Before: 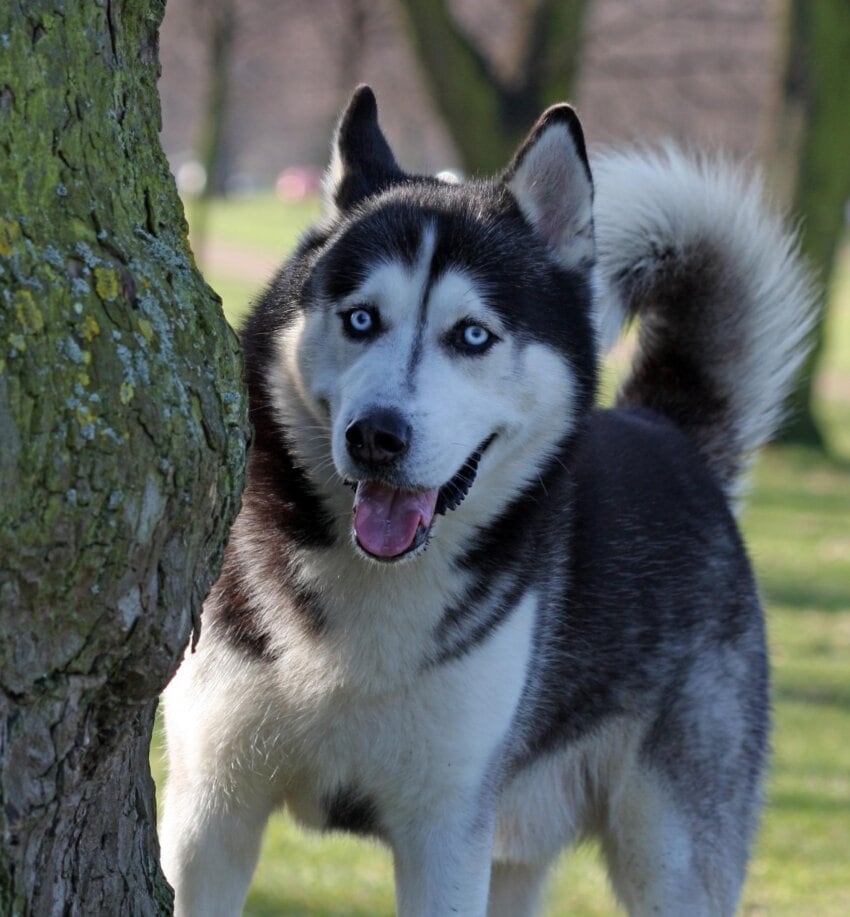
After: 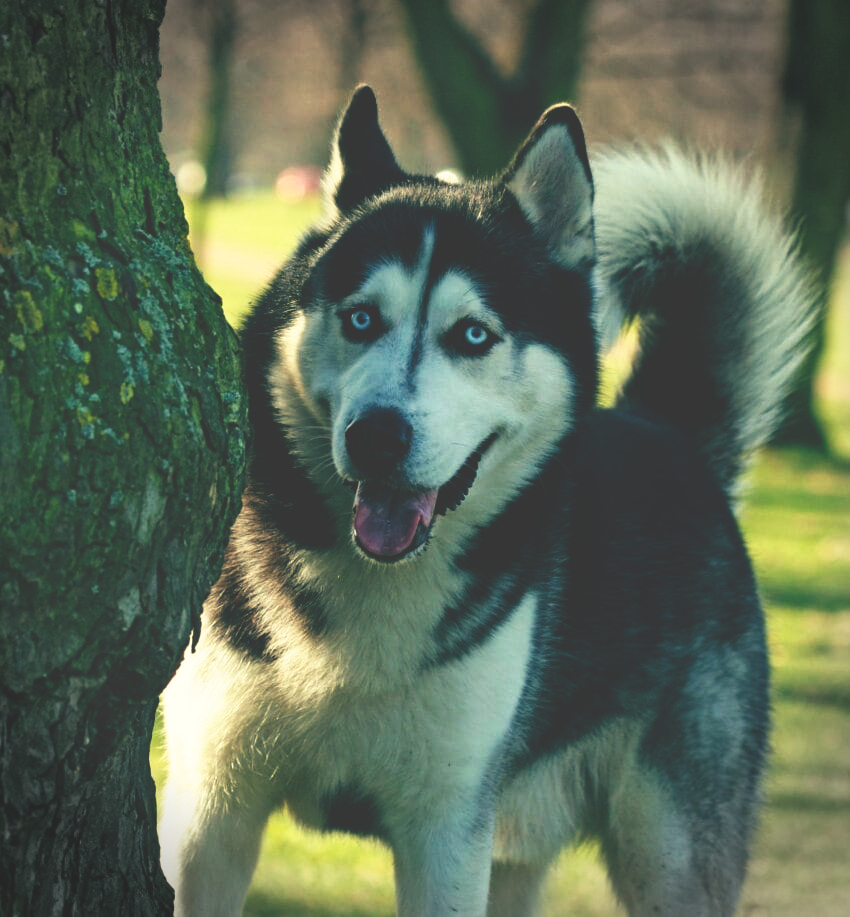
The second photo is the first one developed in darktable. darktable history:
color balance: mode lift, gamma, gain (sRGB), lift [1, 0.69, 1, 1], gamma [1, 1.482, 1, 1], gain [1, 1, 1, 0.802]
vignetting: fall-off start 88.03%, fall-off radius 24.9%
base curve: curves: ch0 [(0, 0.036) (0.007, 0.037) (0.604, 0.887) (1, 1)], preserve colors none
